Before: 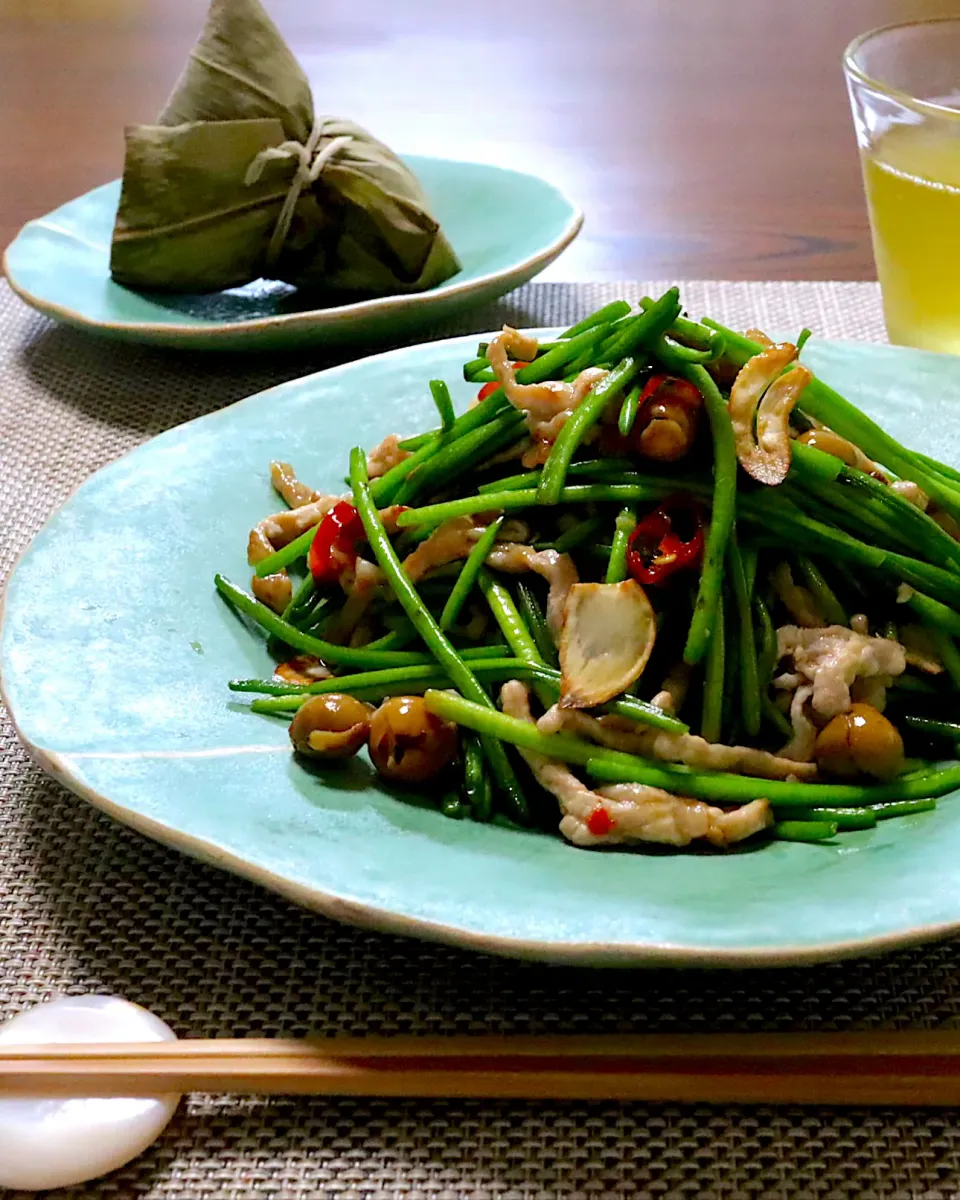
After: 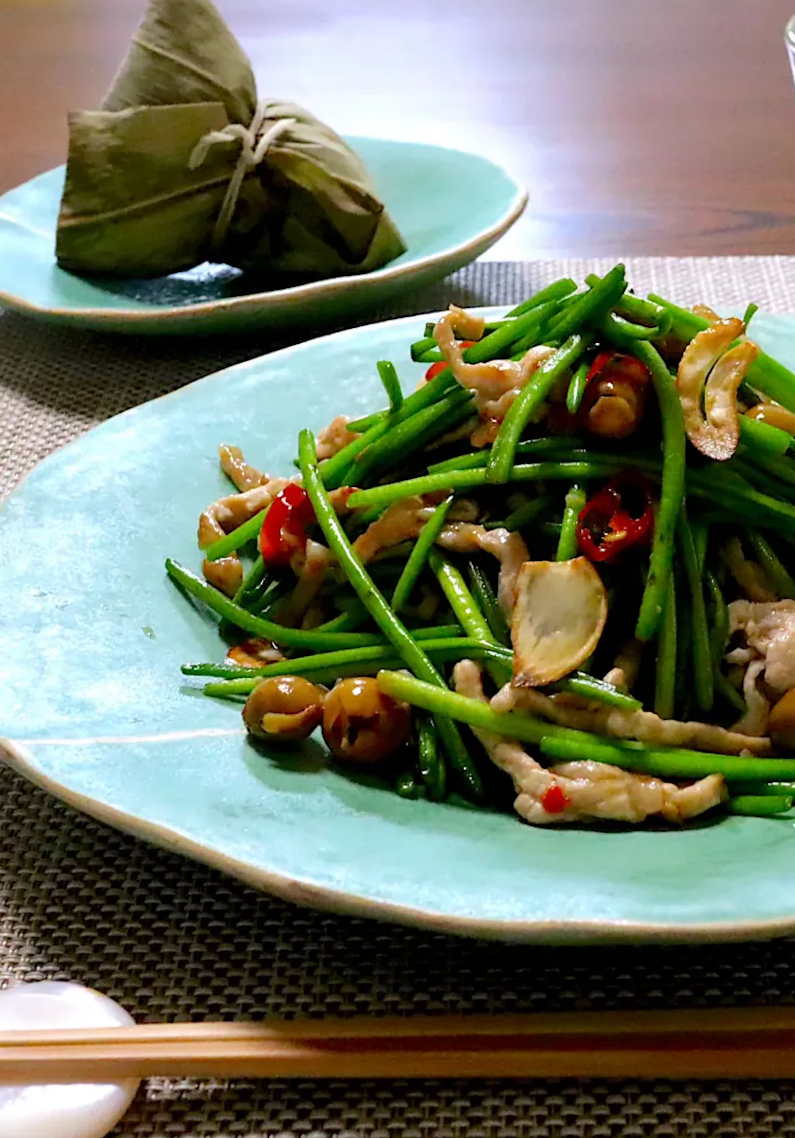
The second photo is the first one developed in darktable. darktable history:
crop and rotate: angle 0.953°, left 4.204%, top 0.677%, right 11.238%, bottom 2.472%
